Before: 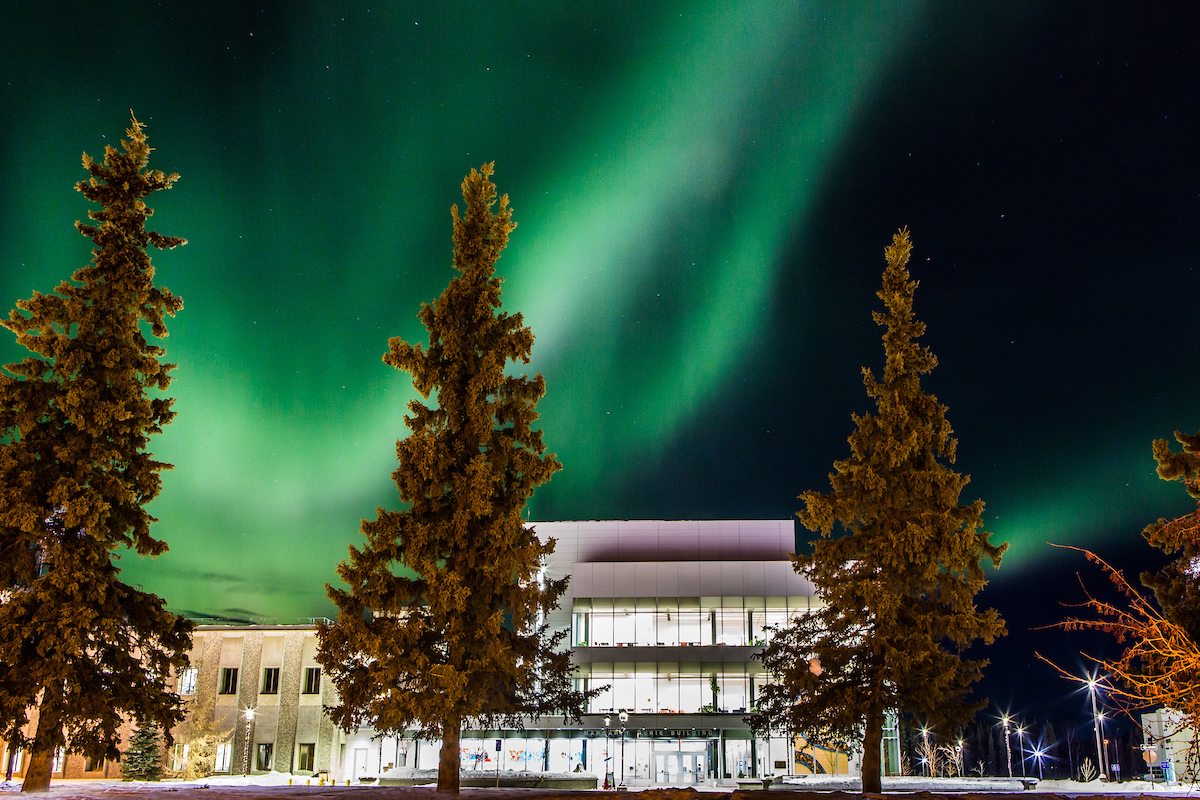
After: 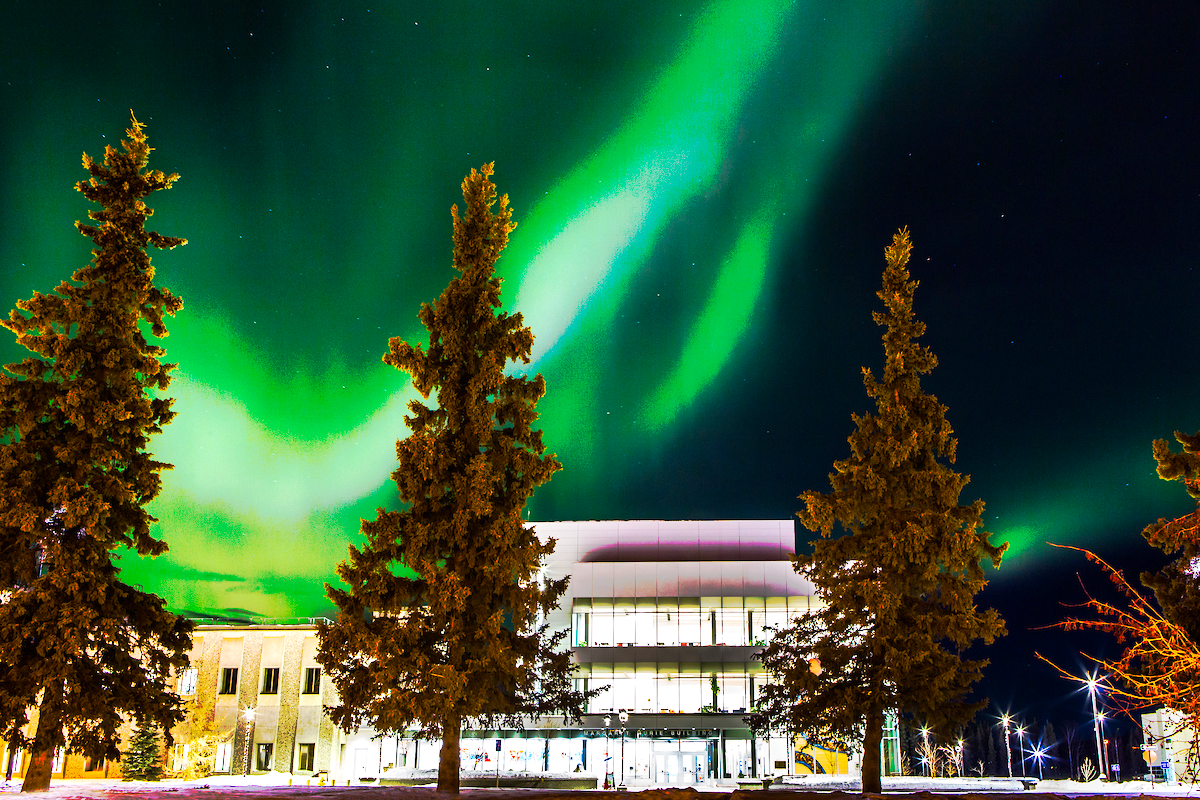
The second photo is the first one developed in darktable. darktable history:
tone curve: curves: ch0 [(0, 0) (0.003, 0.003) (0.011, 0.011) (0.025, 0.024) (0.044, 0.043) (0.069, 0.067) (0.1, 0.096) (0.136, 0.131) (0.177, 0.171) (0.224, 0.216) (0.277, 0.267) (0.335, 0.323) (0.399, 0.384) (0.468, 0.451) (0.543, 0.678) (0.623, 0.734) (0.709, 0.795) (0.801, 0.859) (0.898, 0.928) (1, 1)], preserve colors none
exposure: exposure 0.2 EV, compensate highlight preservation false
shadows and highlights: shadows -12.5, white point adjustment 4, highlights 28.33
color balance rgb: linear chroma grading › global chroma 8.33%, perceptual saturation grading › global saturation 18.52%, global vibrance 7.87%
